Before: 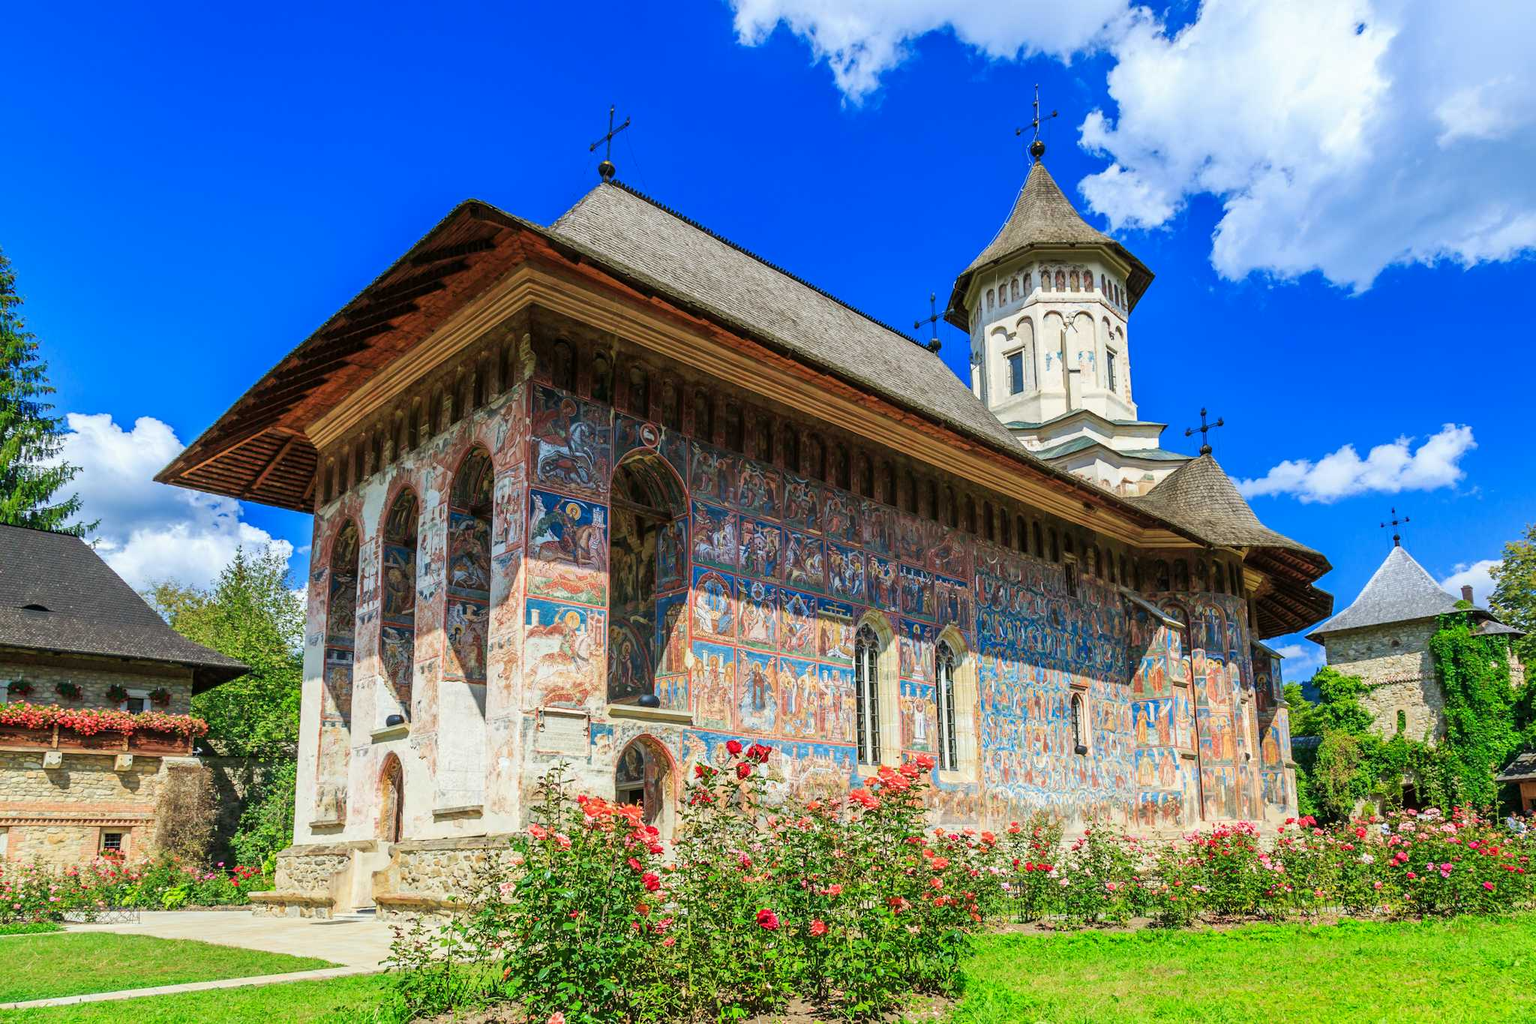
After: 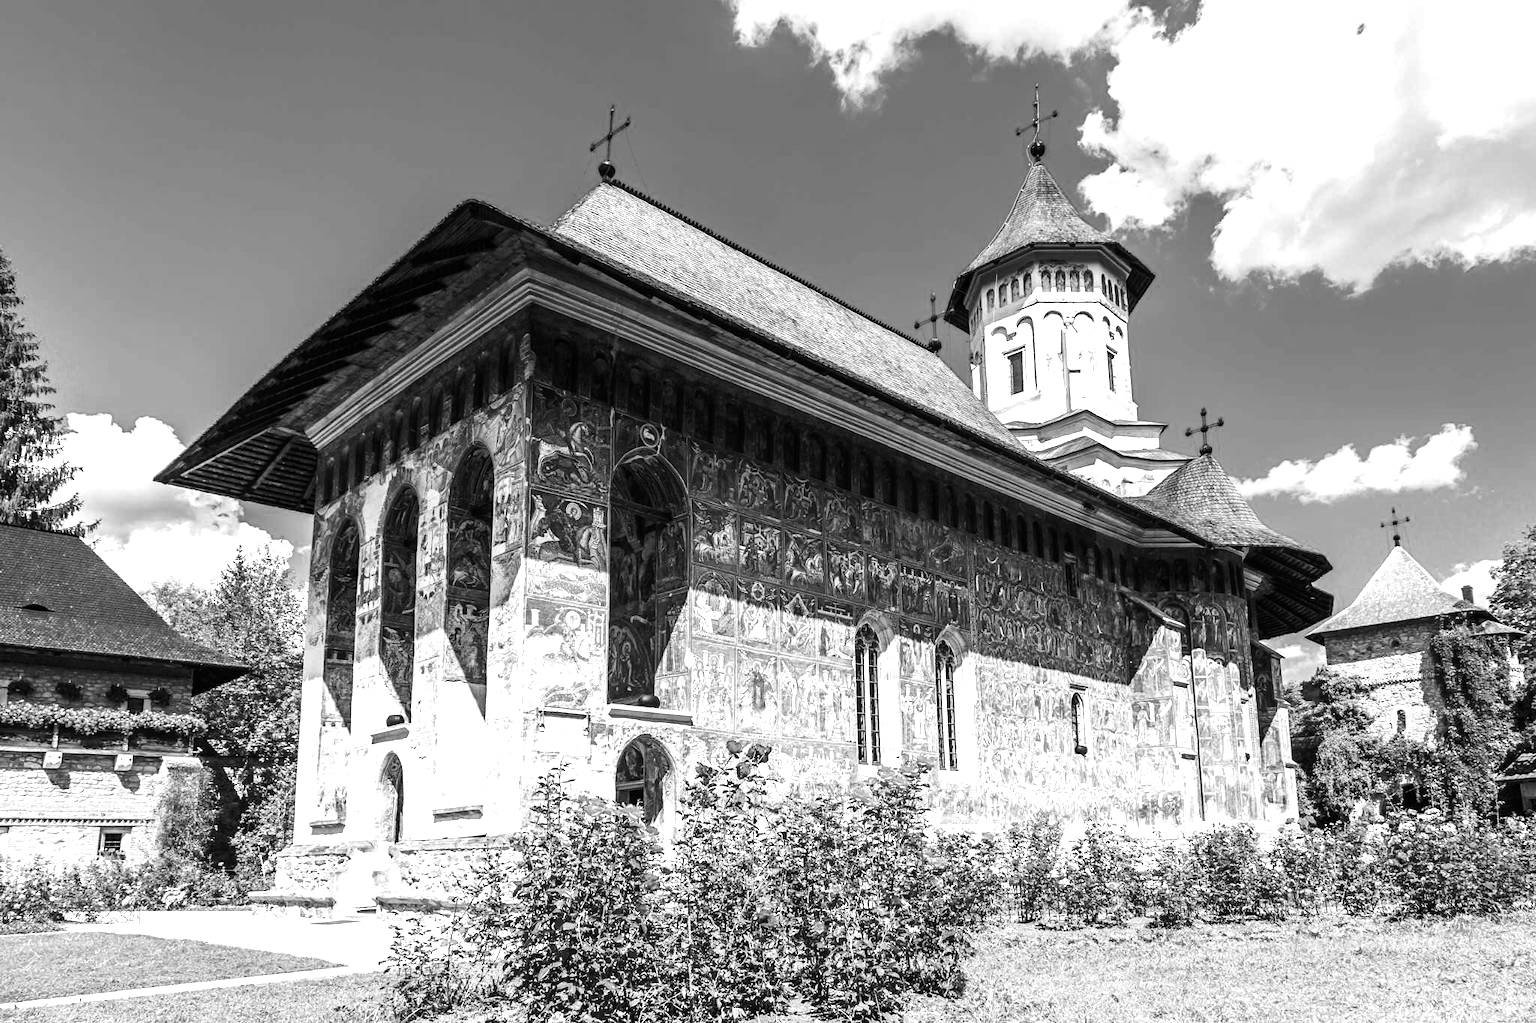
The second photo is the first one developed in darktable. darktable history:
tone equalizer: -8 EV -1.08 EV, -7 EV -1.01 EV, -6 EV -0.867 EV, -5 EV -0.578 EV, -3 EV 0.578 EV, -2 EV 0.867 EV, -1 EV 1.01 EV, +0 EV 1.08 EV, edges refinement/feathering 500, mask exposure compensation -1.57 EV, preserve details no
monochrome: on, module defaults
